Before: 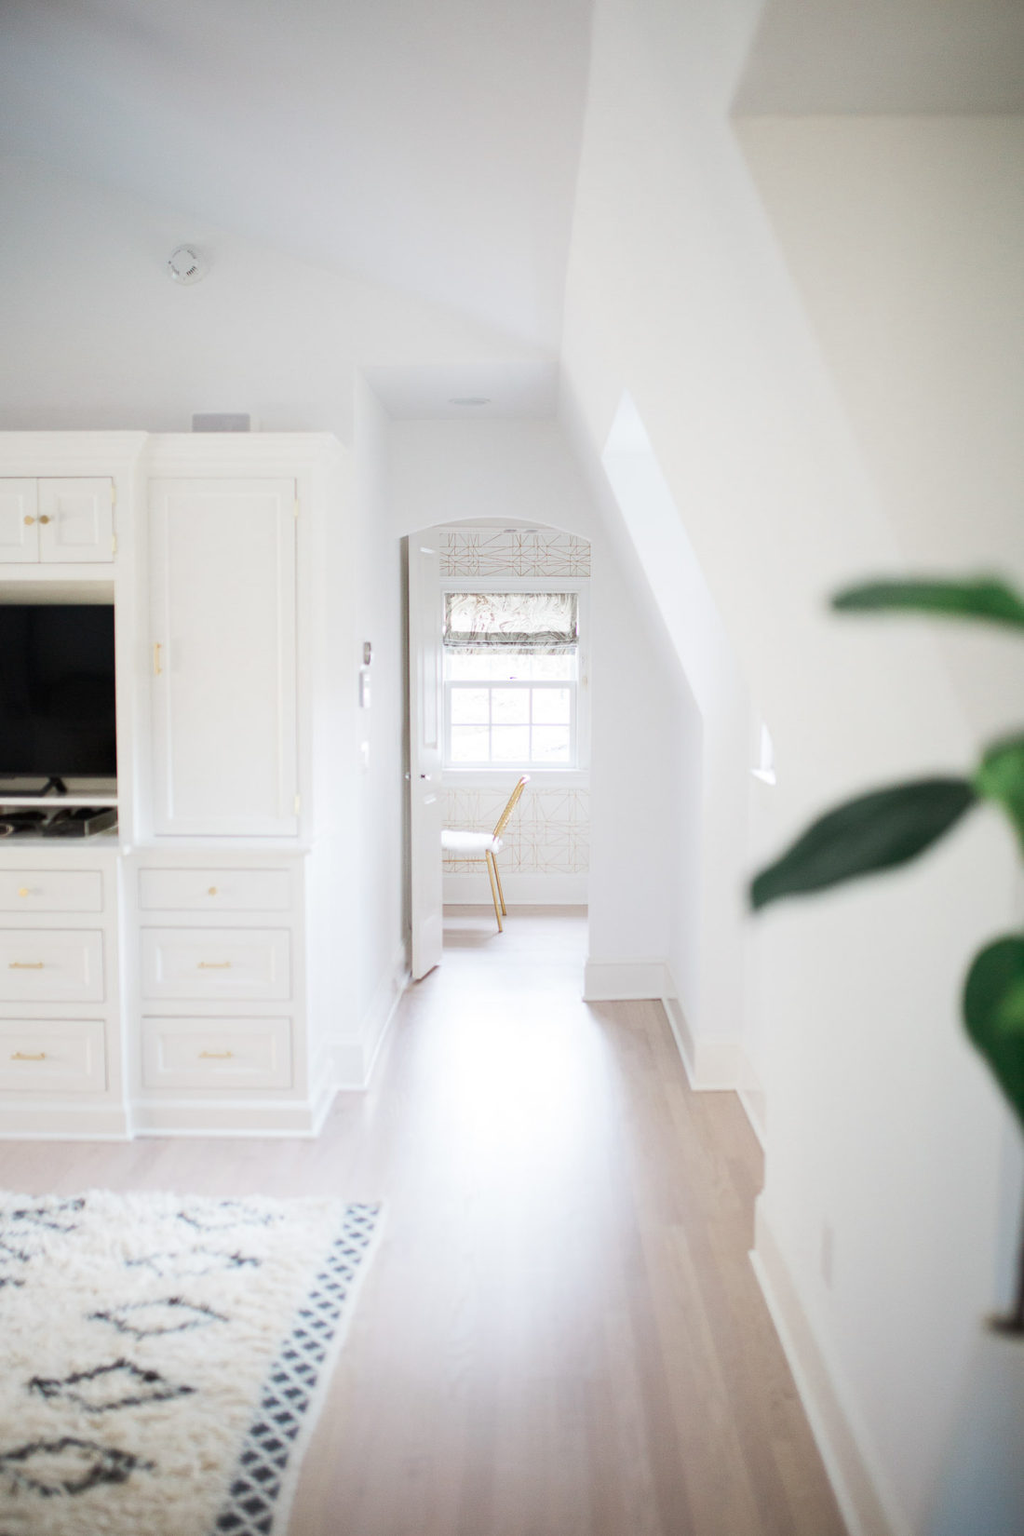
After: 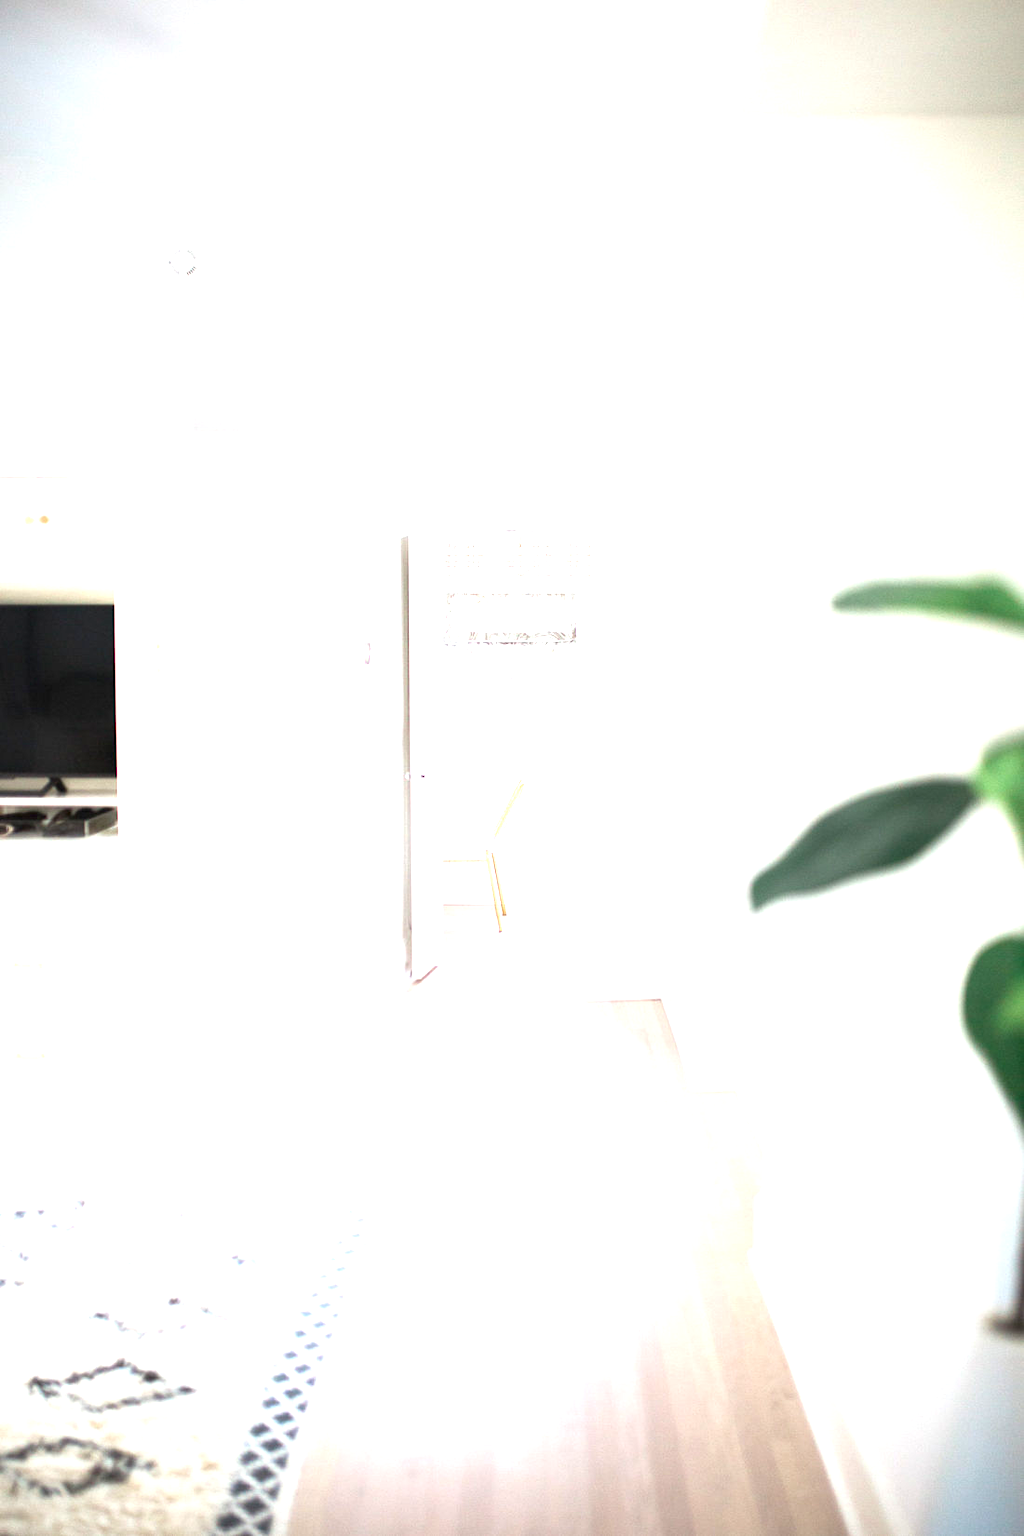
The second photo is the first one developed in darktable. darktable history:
exposure: black level correction 0, exposure 1.404 EV, compensate highlight preservation false
